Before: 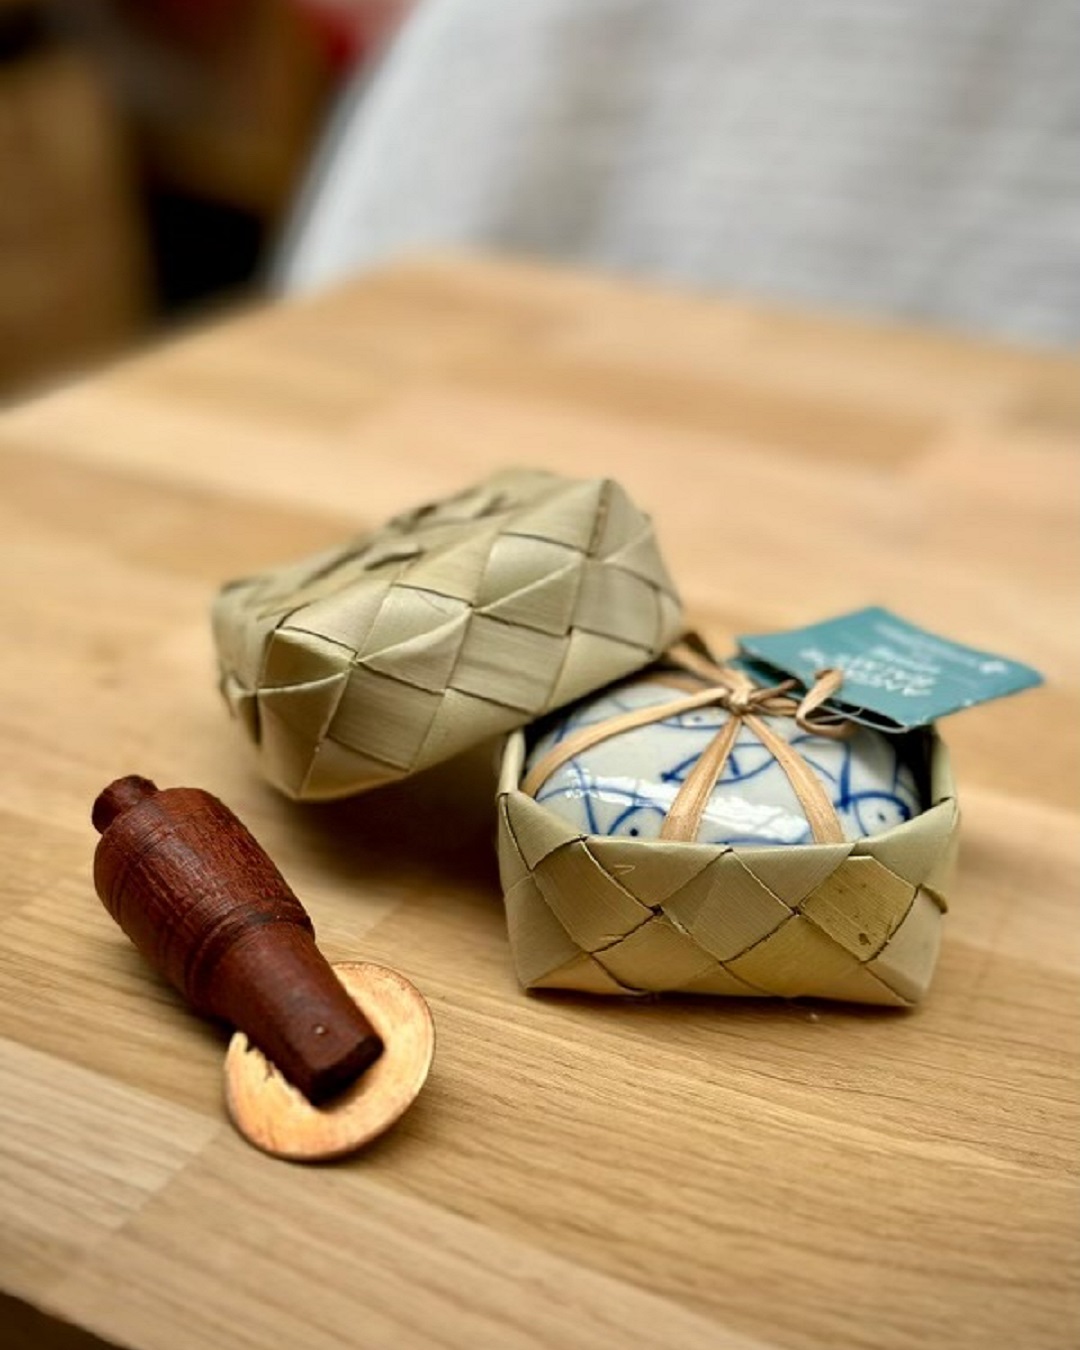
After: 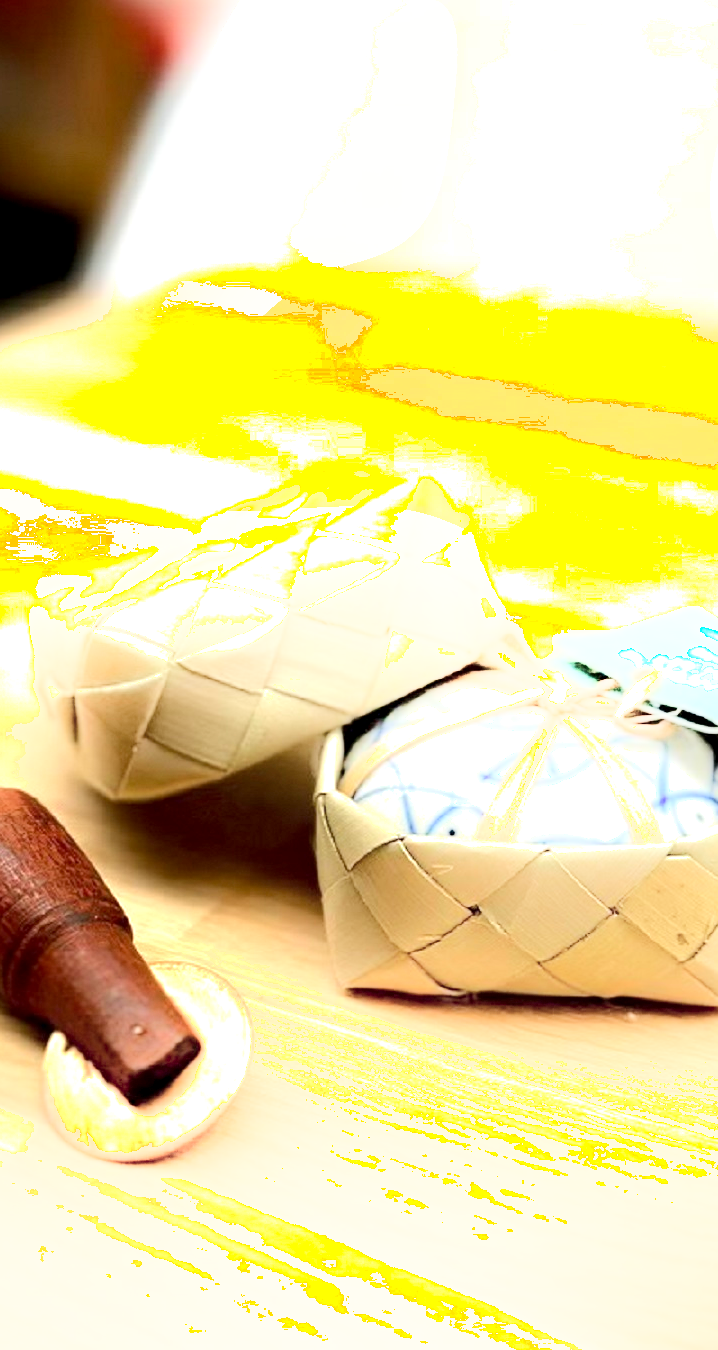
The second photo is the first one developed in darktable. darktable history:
crop: left 16.899%, right 16.556%
shadows and highlights: shadows -21.3, highlights 100, soften with gaussian
exposure: black level correction 0.001, exposure 1.116 EV, compensate highlight preservation false
